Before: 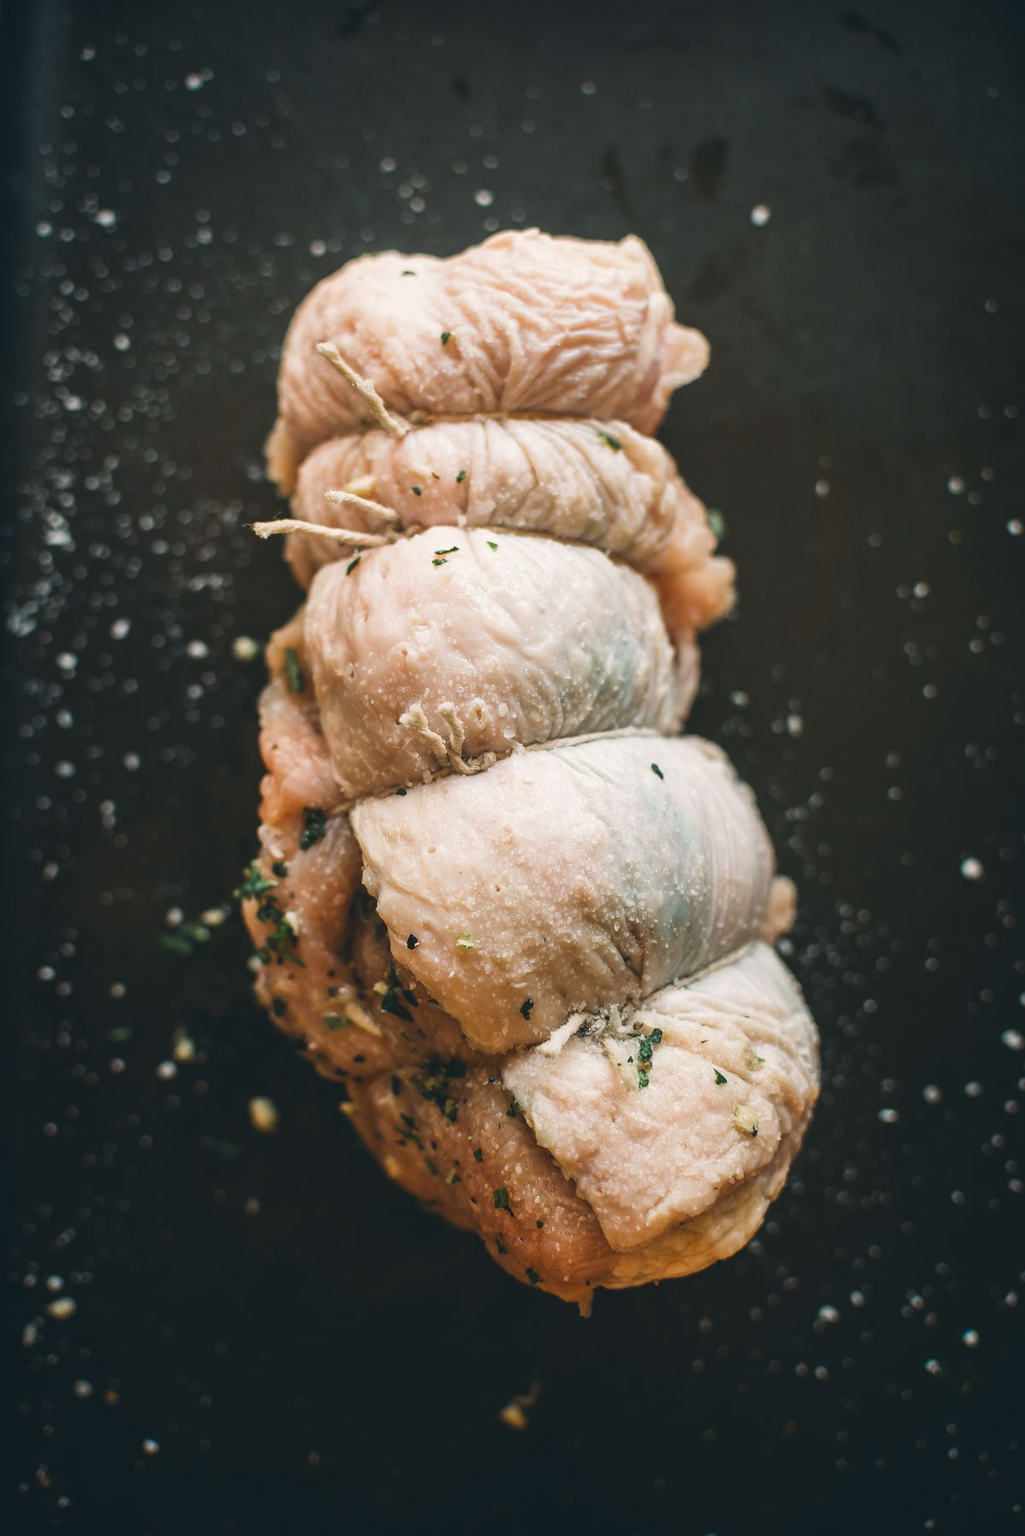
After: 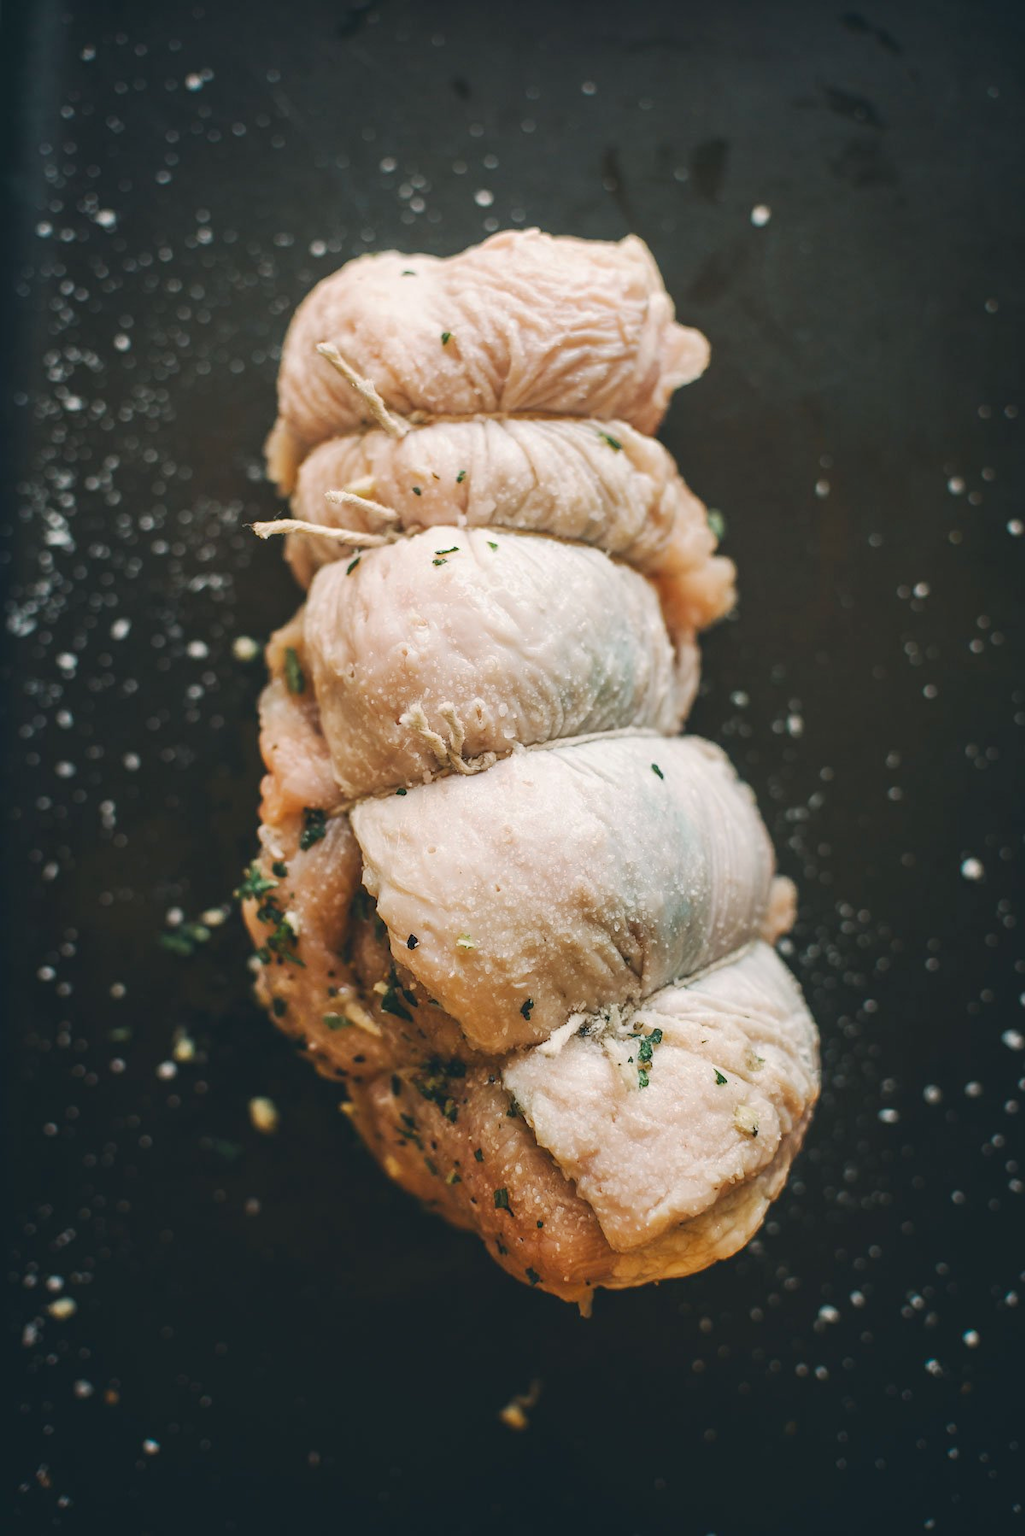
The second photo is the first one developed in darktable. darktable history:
base curve: curves: ch0 [(0, 0) (0.262, 0.32) (0.722, 0.705) (1, 1)], preserve colors none
